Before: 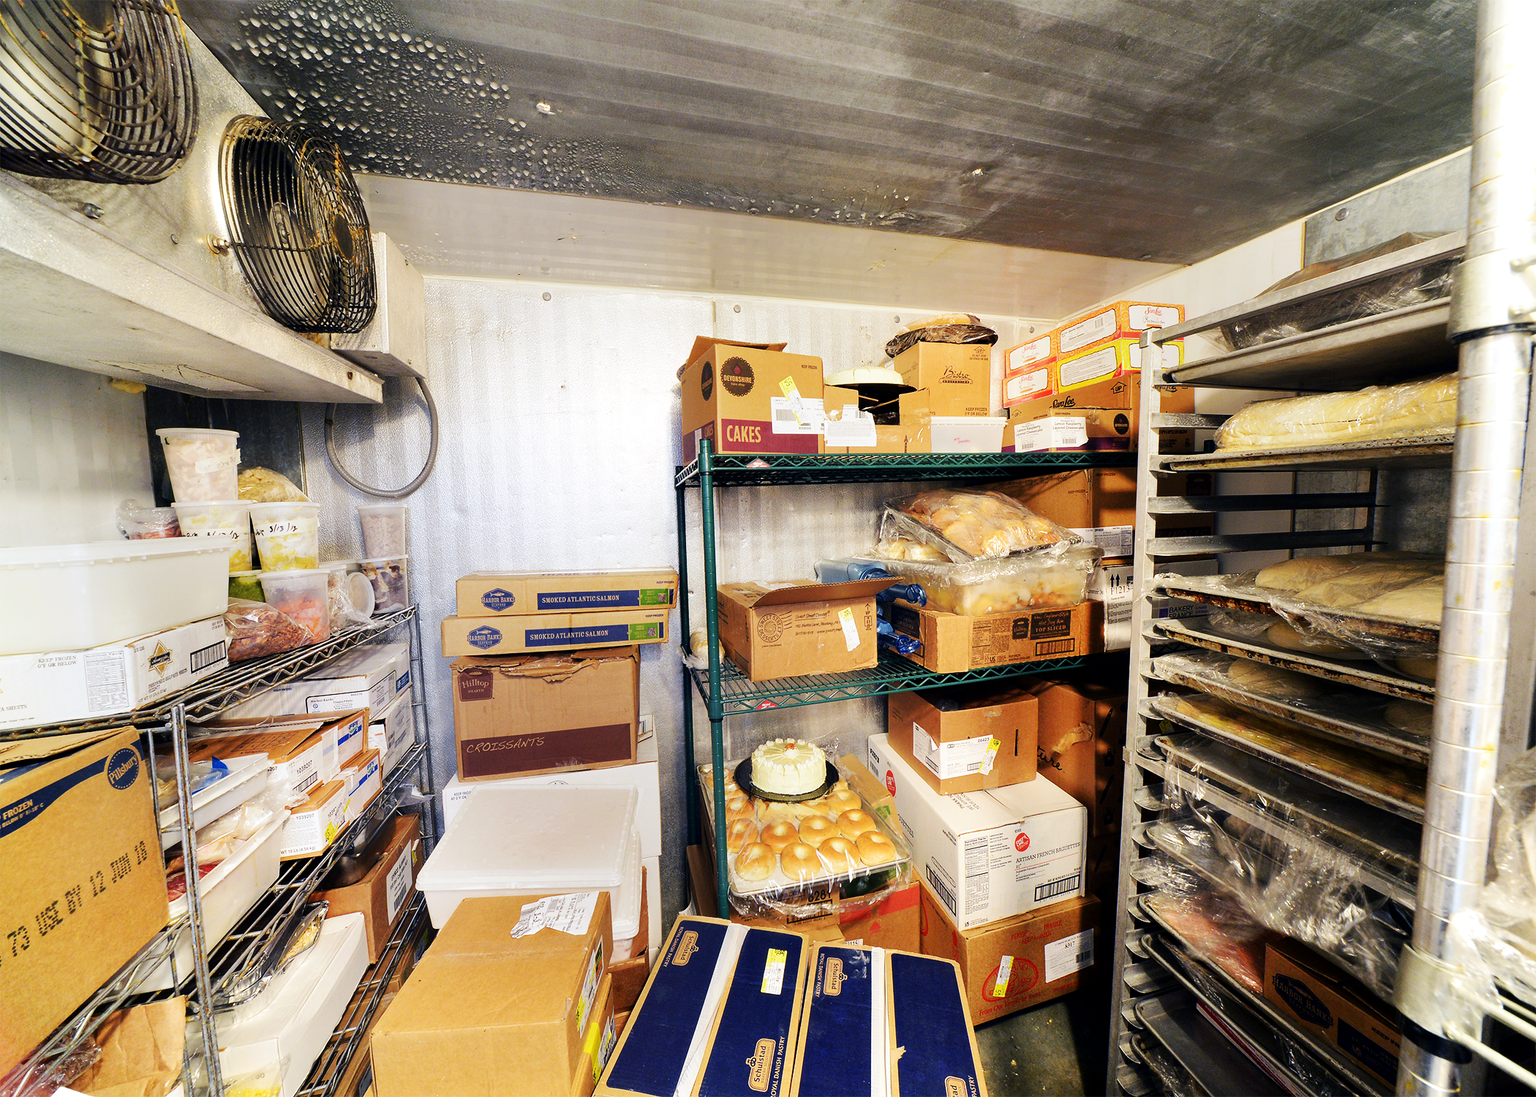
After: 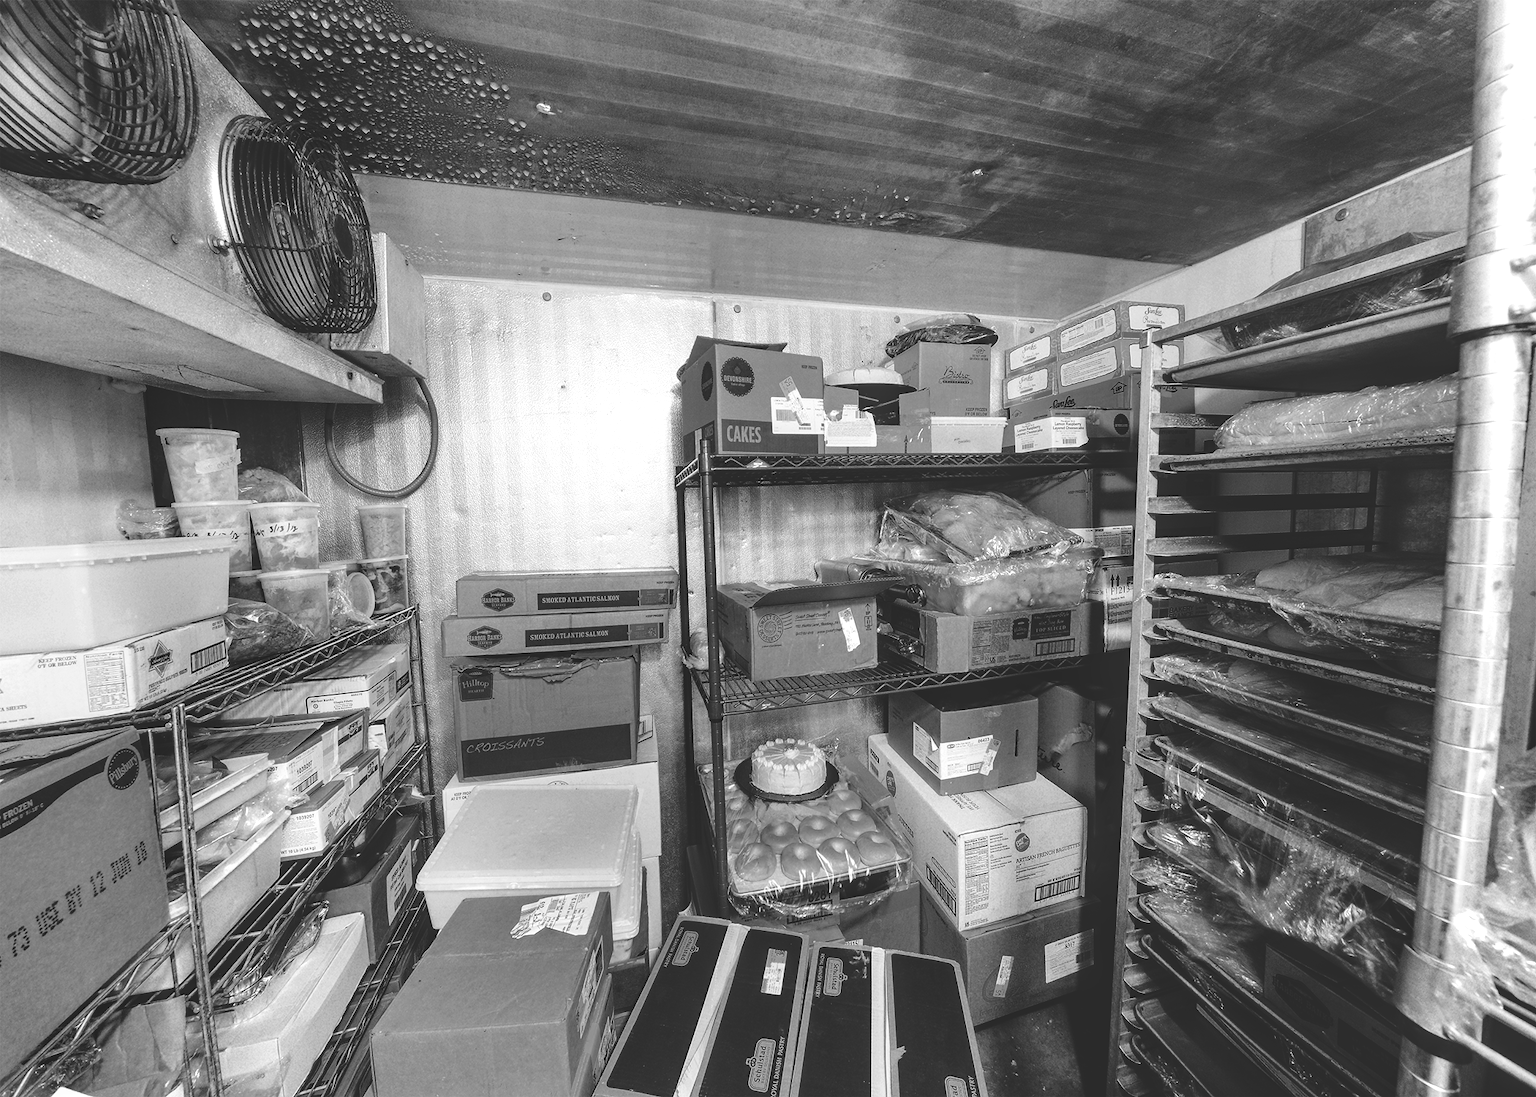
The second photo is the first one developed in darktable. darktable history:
rgb curve: curves: ch0 [(0, 0.186) (0.314, 0.284) (0.775, 0.708) (1, 1)], compensate middle gray true, preserve colors none
local contrast: detail 130%
monochrome: on, module defaults
color zones: curves: ch0 [(0, 0.48) (0.209, 0.398) (0.305, 0.332) (0.429, 0.493) (0.571, 0.5) (0.714, 0.5) (0.857, 0.5) (1, 0.48)]; ch1 [(0, 0.736) (0.143, 0.625) (0.225, 0.371) (0.429, 0.256) (0.571, 0.241) (0.714, 0.213) (0.857, 0.48) (1, 0.736)]; ch2 [(0, 0.448) (0.143, 0.498) (0.286, 0.5) (0.429, 0.5) (0.571, 0.5) (0.714, 0.5) (0.857, 0.5) (1, 0.448)]
